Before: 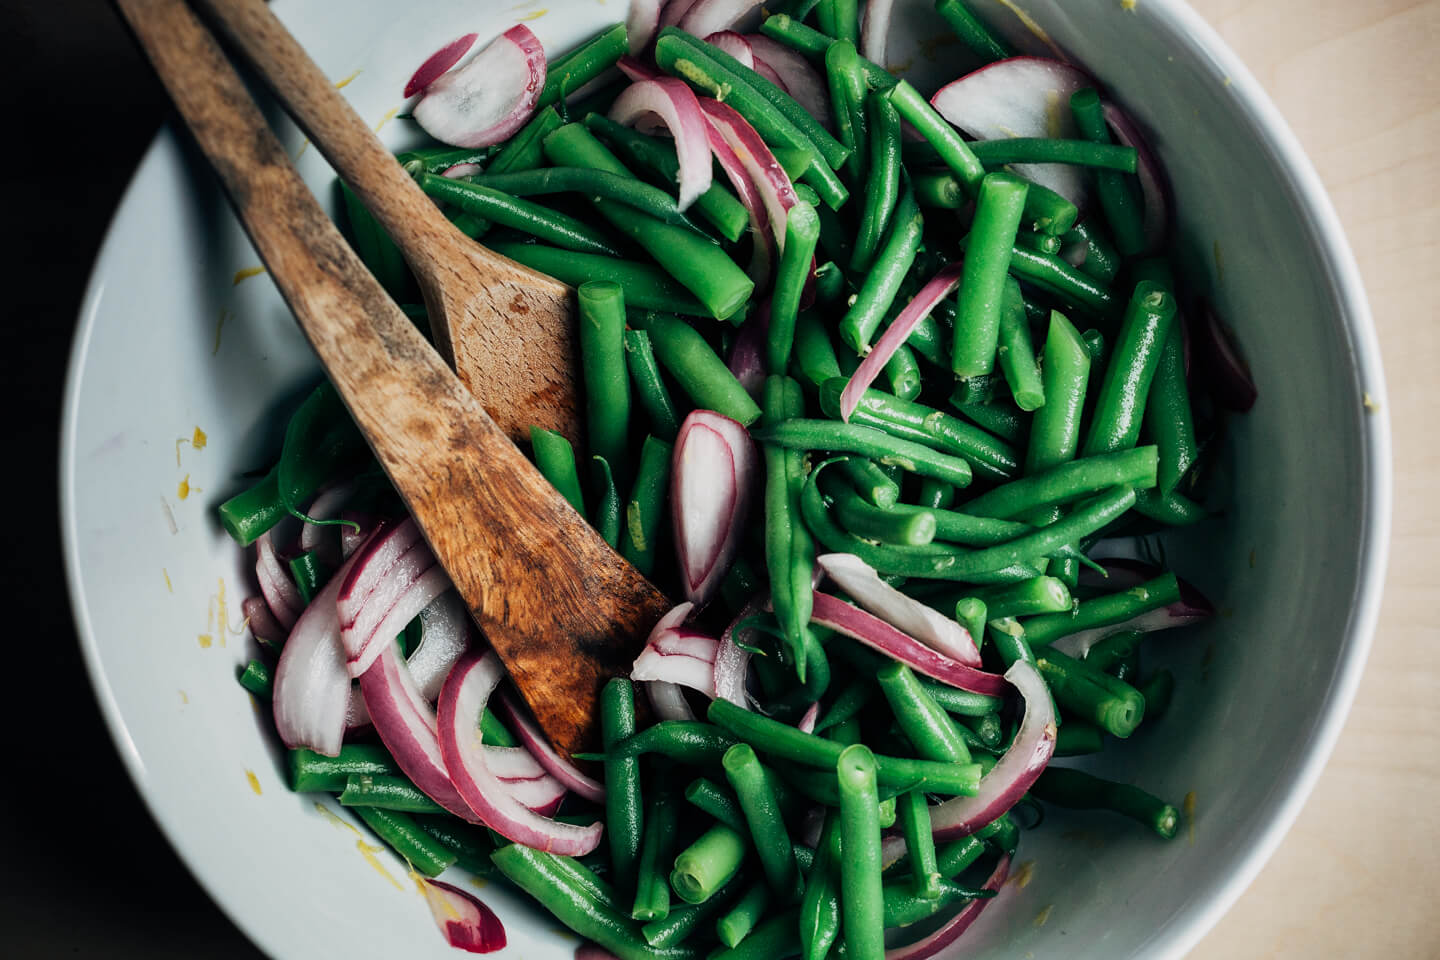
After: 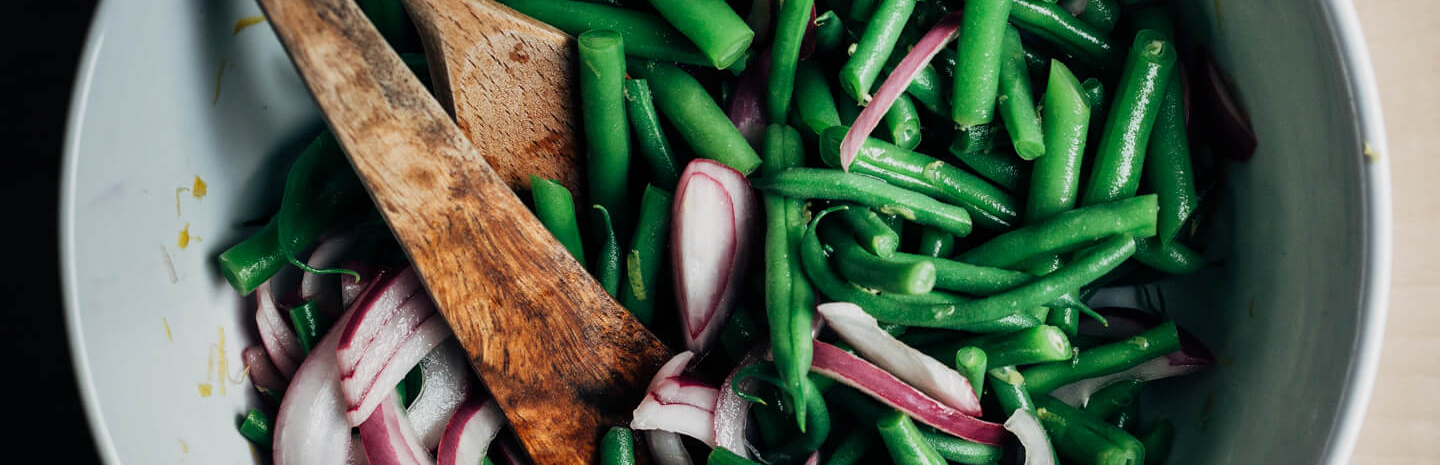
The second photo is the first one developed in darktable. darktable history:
crop and rotate: top 26.205%, bottom 25.297%
